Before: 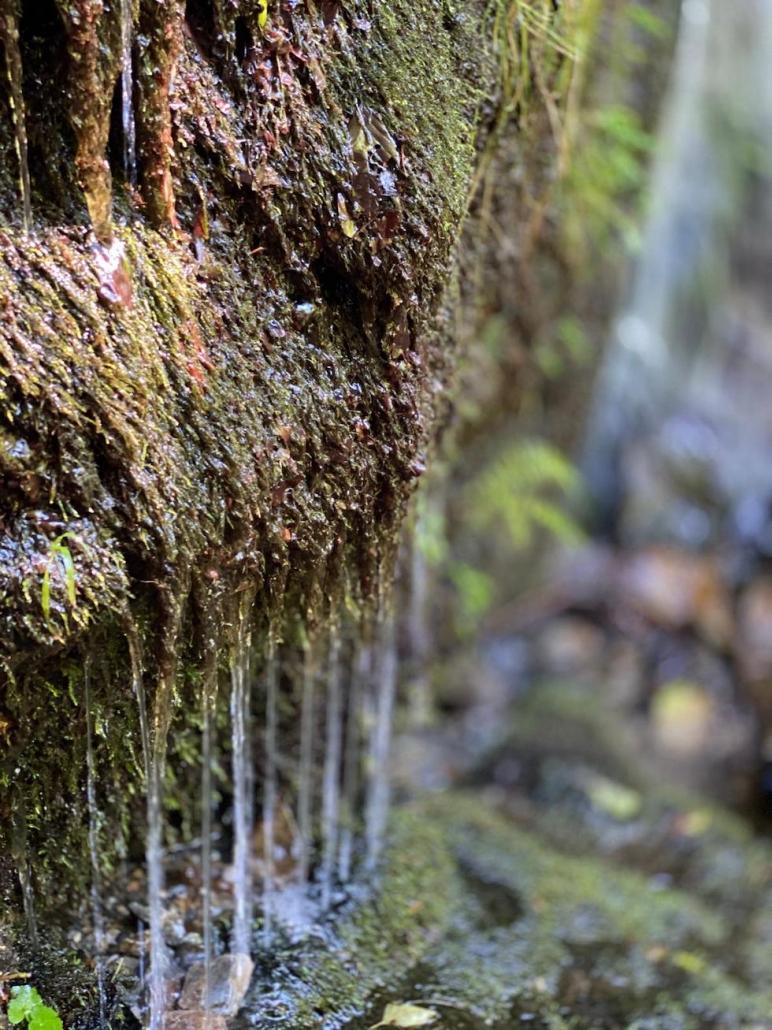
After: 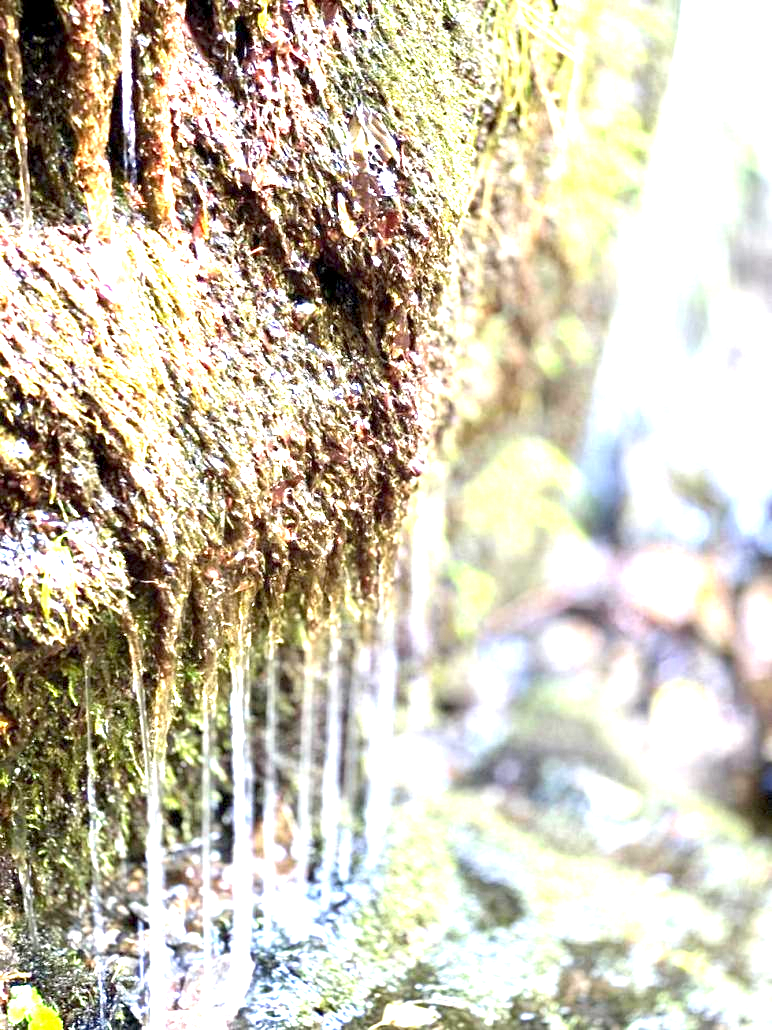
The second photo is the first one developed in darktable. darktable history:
exposure: black level correction 0.001, exposure 2.553 EV, compensate highlight preservation false
